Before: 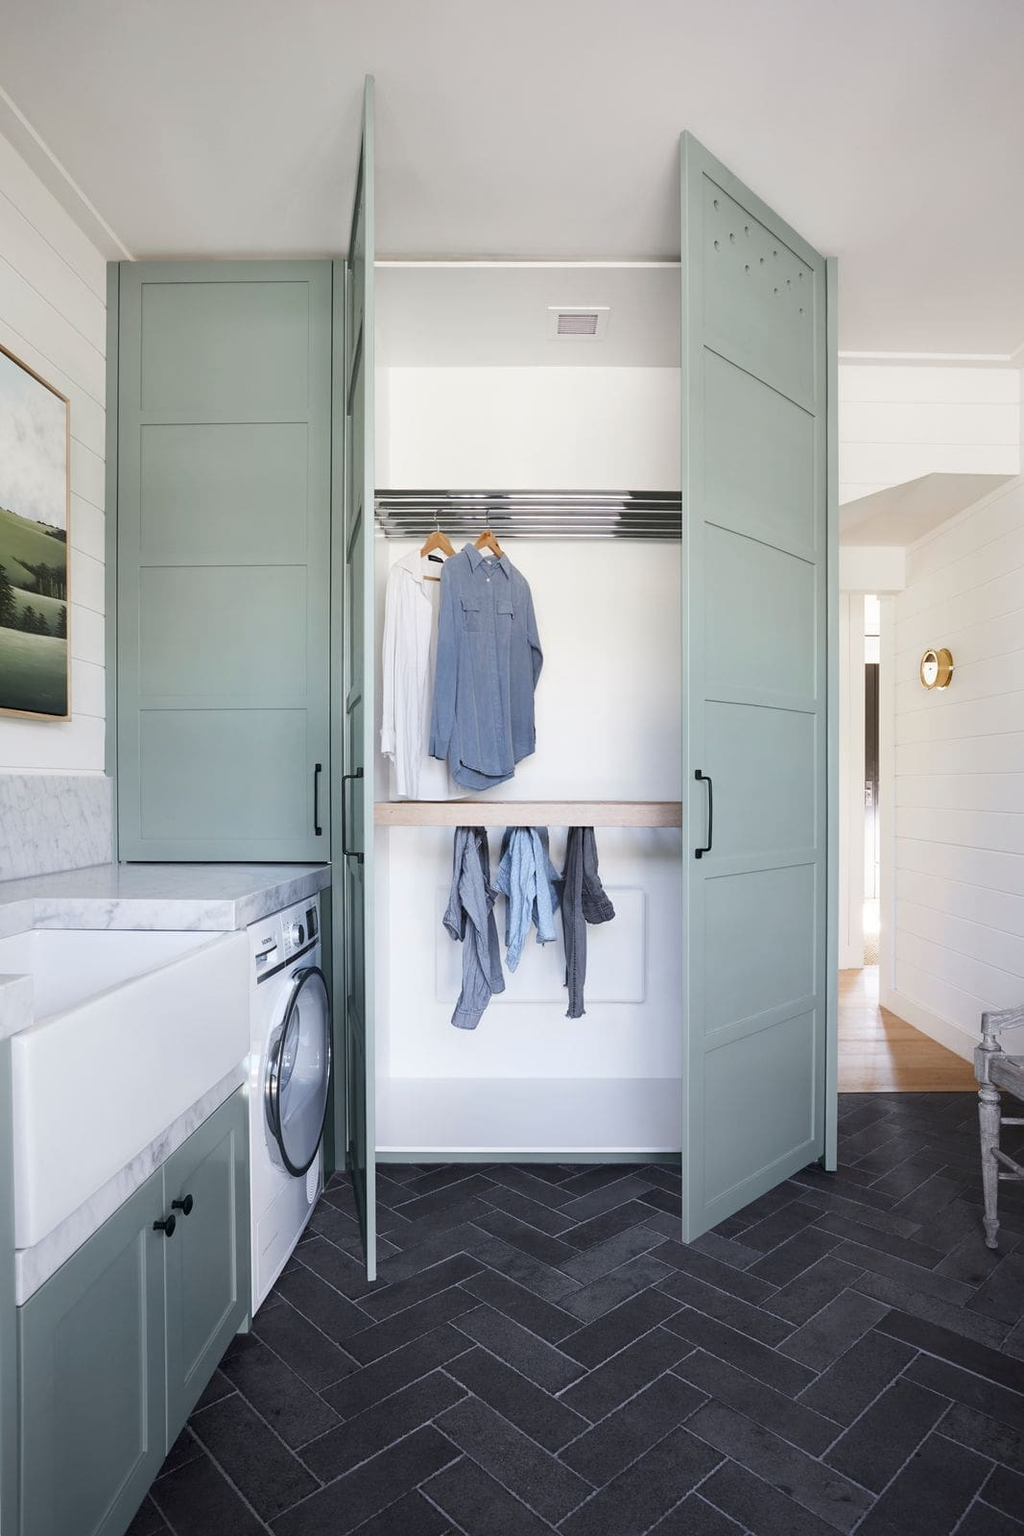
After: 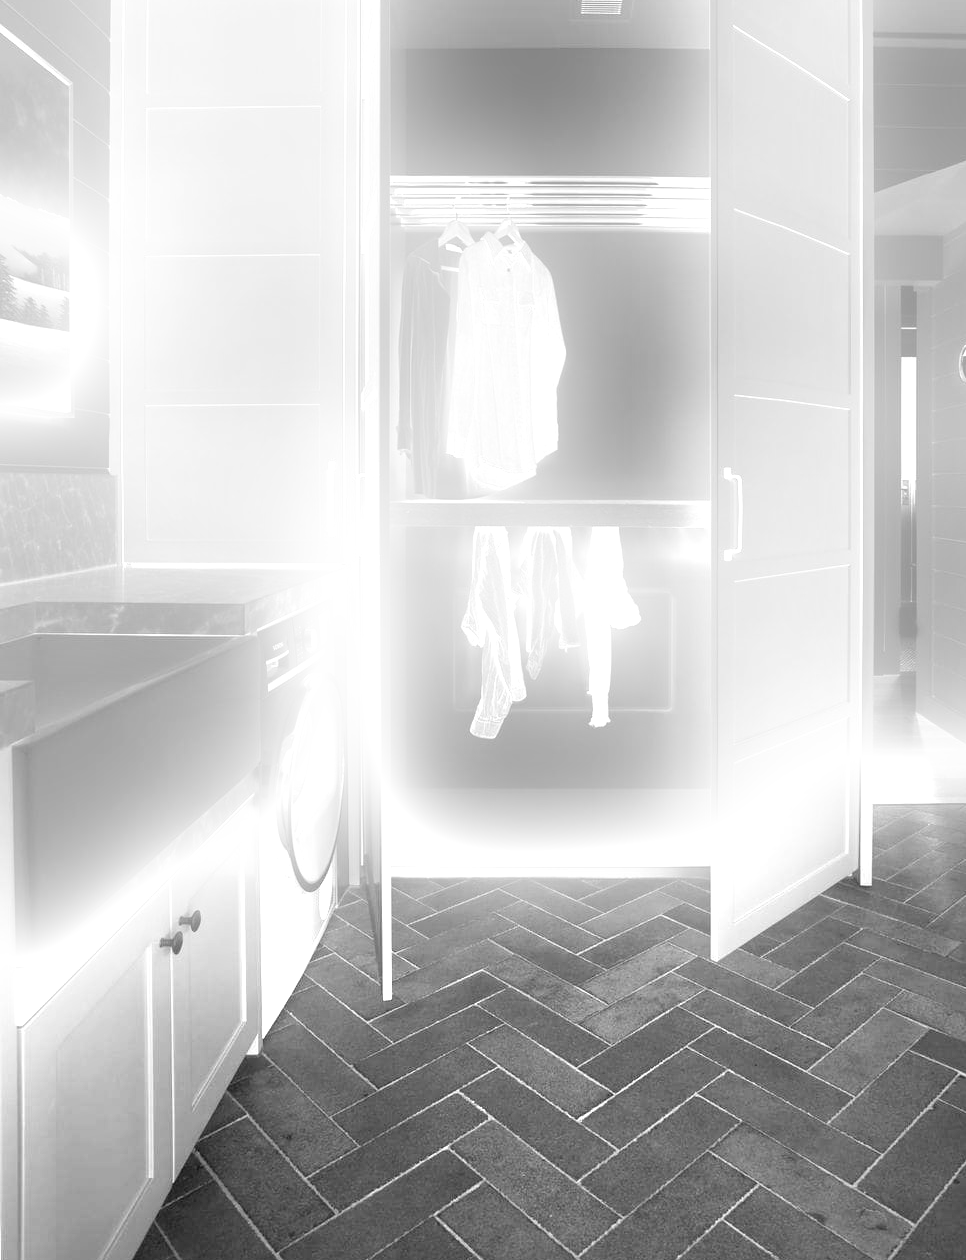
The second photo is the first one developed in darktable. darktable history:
crop: top 20.916%, right 9.437%, bottom 0.316%
monochrome: a 1.94, b -0.638
bloom: size 13.65%, threshold 98.39%, strength 4.82%
exposure: exposure 2 EV, compensate exposure bias true, compensate highlight preservation false
color contrast: green-magenta contrast 0.8, blue-yellow contrast 1.1, unbound 0
color balance rgb: perceptual saturation grading › global saturation 45%, perceptual saturation grading › highlights -25%, perceptual saturation grading › shadows 50%, perceptual brilliance grading › global brilliance 3%, global vibrance 3%
rotate and perspective: crop left 0, crop top 0
